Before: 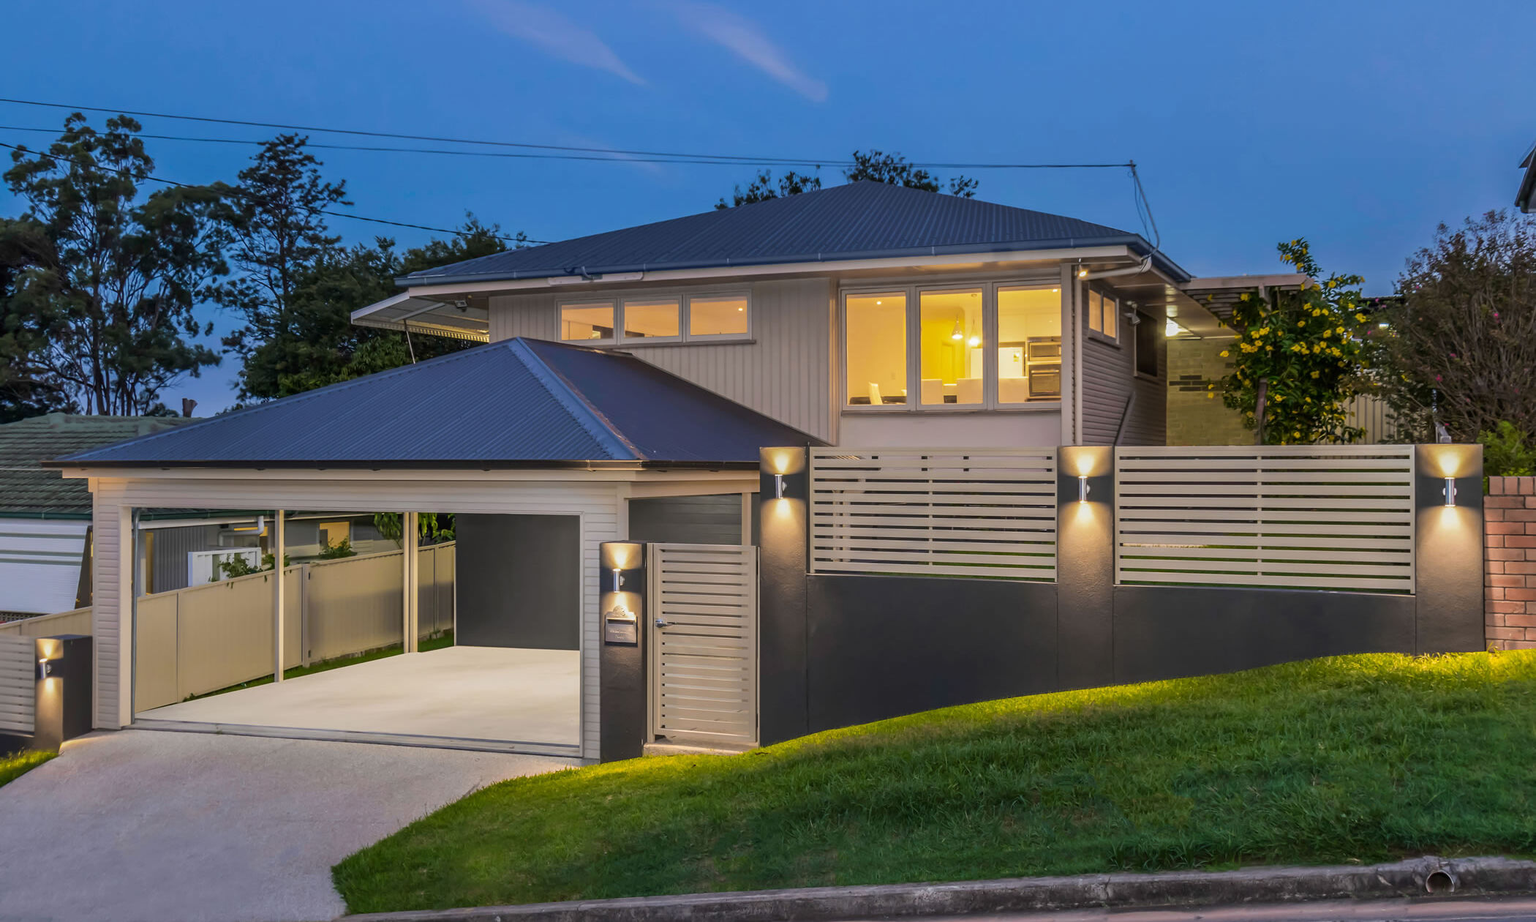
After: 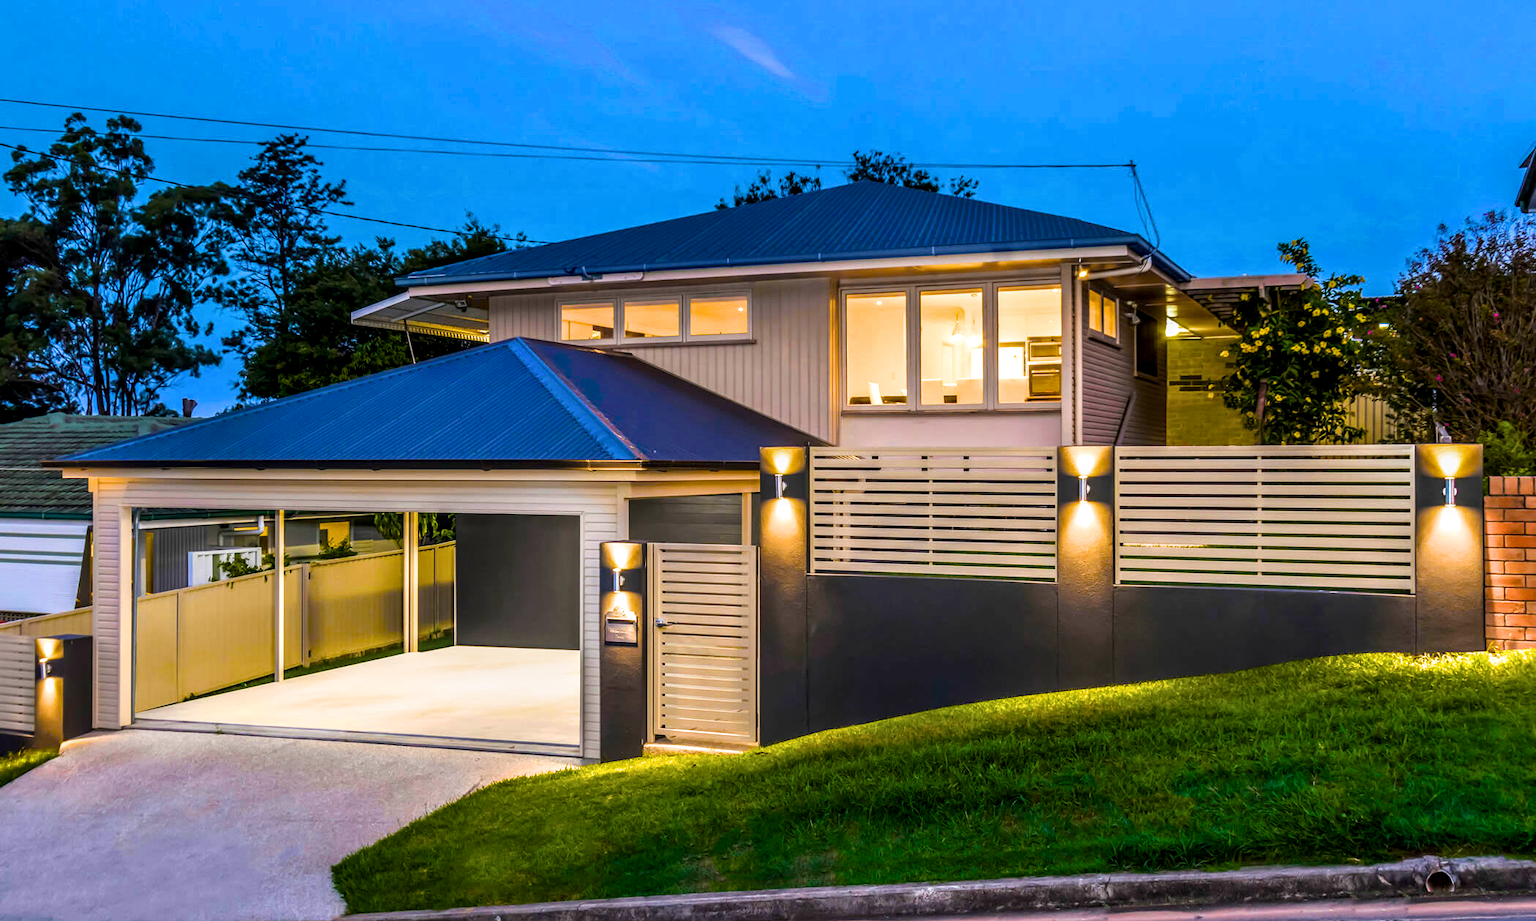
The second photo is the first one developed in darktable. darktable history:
local contrast: on, module defaults
contrast brightness saturation: contrast 0.07
filmic rgb: black relative exposure -9.08 EV, white relative exposure 2.3 EV, hardness 7.49
color balance rgb: linear chroma grading › shadows 10%, linear chroma grading › highlights 10%, linear chroma grading › global chroma 15%, linear chroma grading › mid-tones 15%, perceptual saturation grading › global saturation 40%, perceptual saturation grading › highlights -25%, perceptual saturation grading › mid-tones 35%, perceptual saturation grading › shadows 35%, perceptual brilliance grading › global brilliance 11.29%, global vibrance 11.29%
